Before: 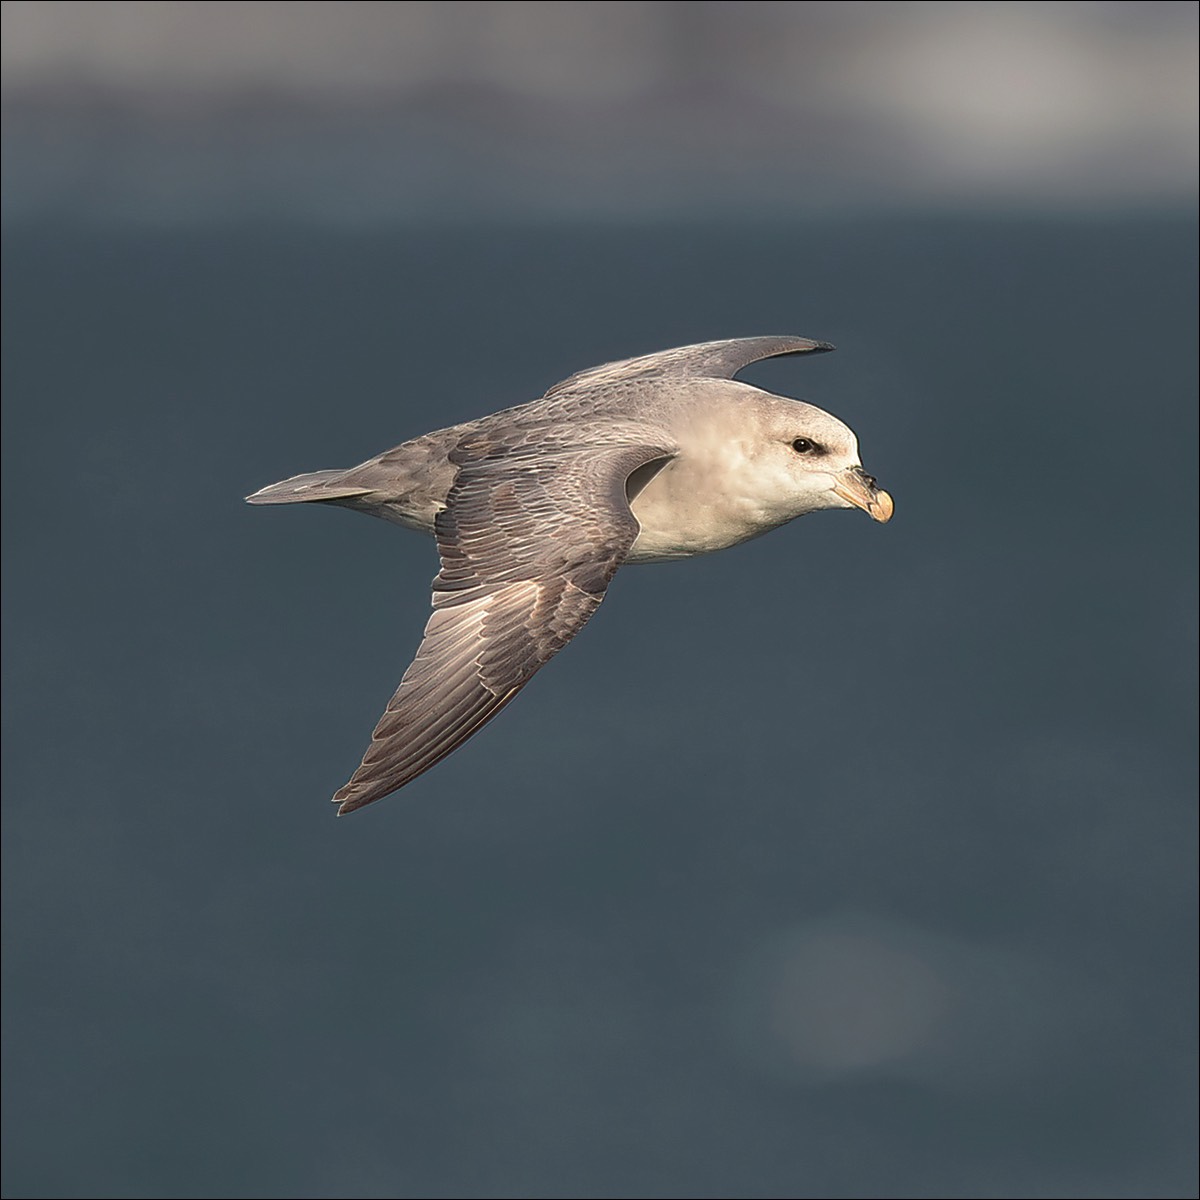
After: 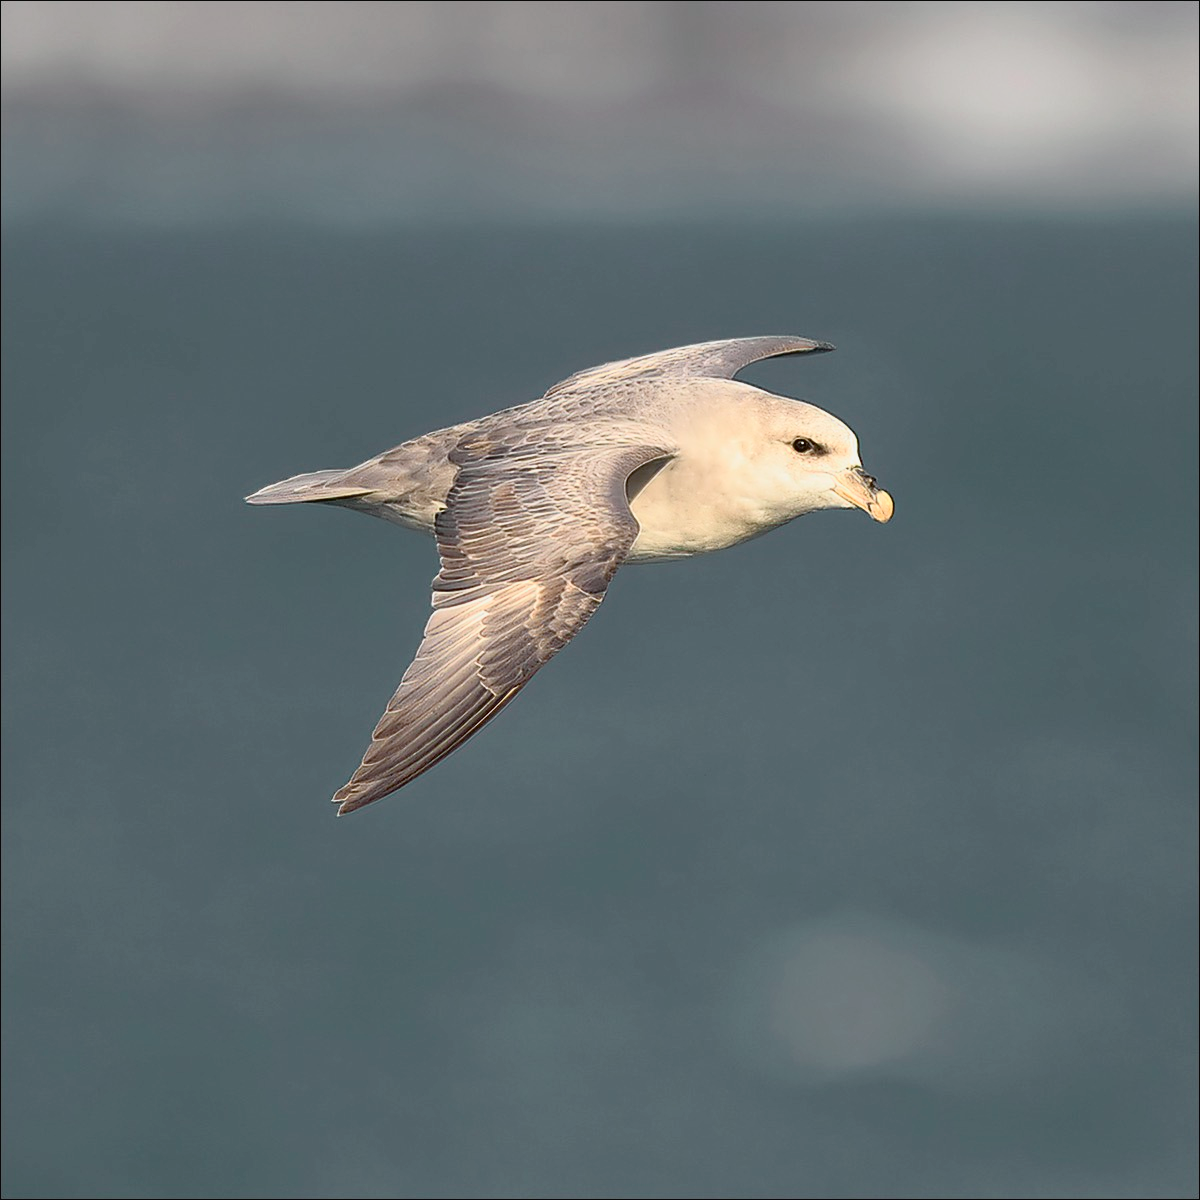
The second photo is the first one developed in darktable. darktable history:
tone curve: curves: ch0 [(0, 0.024) (0.031, 0.027) (0.113, 0.069) (0.198, 0.18) (0.304, 0.303) (0.441, 0.462) (0.557, 0.6) (0.711, 0.79) (0.812, 0.878) (0.927, 0.935) (1, 0.963)]; ch1 [(0, 0) (0.222, 0.2) (0.343, 0.325) (0.45, 0.441) (0.502, 0.501) (0.527, 0.534) (0.55, 0.561) (0.632, 0.656) (0.735, 0.754) (1, 1)]; ch2 [(0, 0) (0.249, 0.222) (0.352, 0.348) (0.424, 0.439) (0.476, 0.482) (0.499, 0.501) (0.517, 0.516) (0.532, 0.544) (0.558, 0.585) (0.596, 0.629) (0.726, 0.745) (0.82, 0.796) (0.998, 0.928)], color space Lab, independent channels, preserve colors none
